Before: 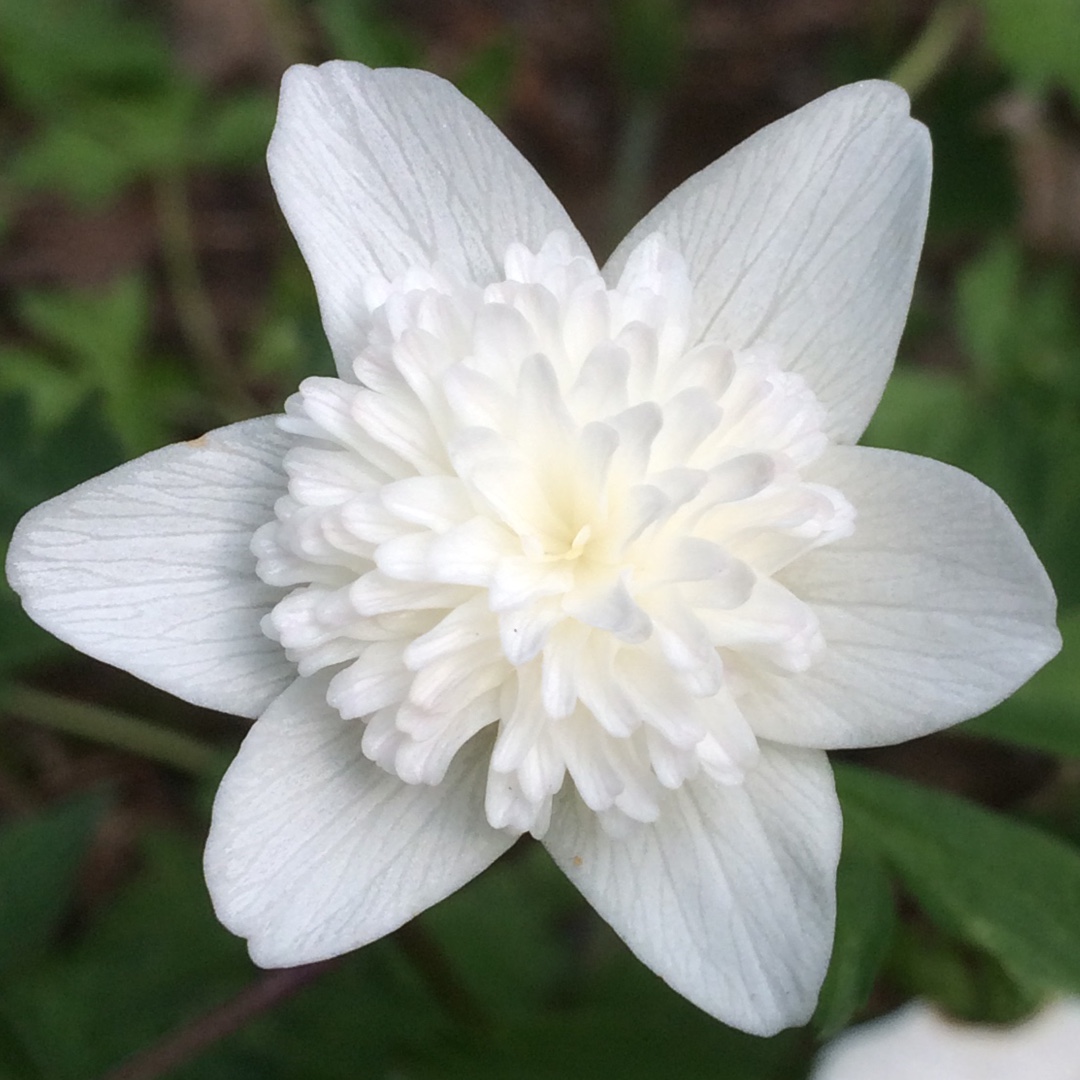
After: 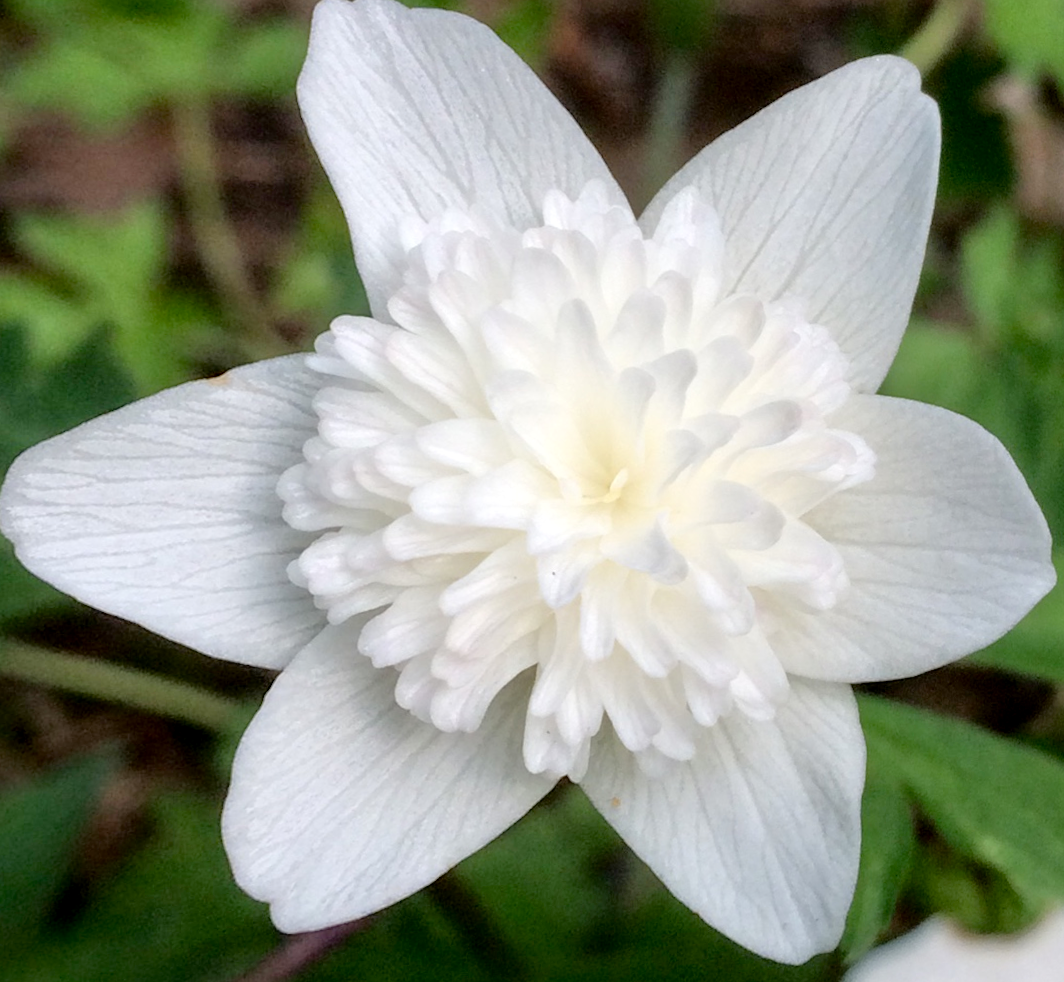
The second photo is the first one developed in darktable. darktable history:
tone equalizer: -7 EV 0.15 EV, -6 EV 0.6 EV, -5 EV 1.15 EV, -4 EV 1.33 EV, -3 EV 1.15 EV, -2 EV 0.6 EV, -1 EV 0.15 EV, mask exposure compensation -0.5 EV
exposure: black level correction 0.009, exposure 0.014 EV, compensate highlight preservation false
rotate and perspective: rotation -0.013°, lens shift (vertical) -0.027, lens shift (horizontal) 0.178, crop left 0.016, crop right 0.989, crop top 0.082, crop bottom 0.918
